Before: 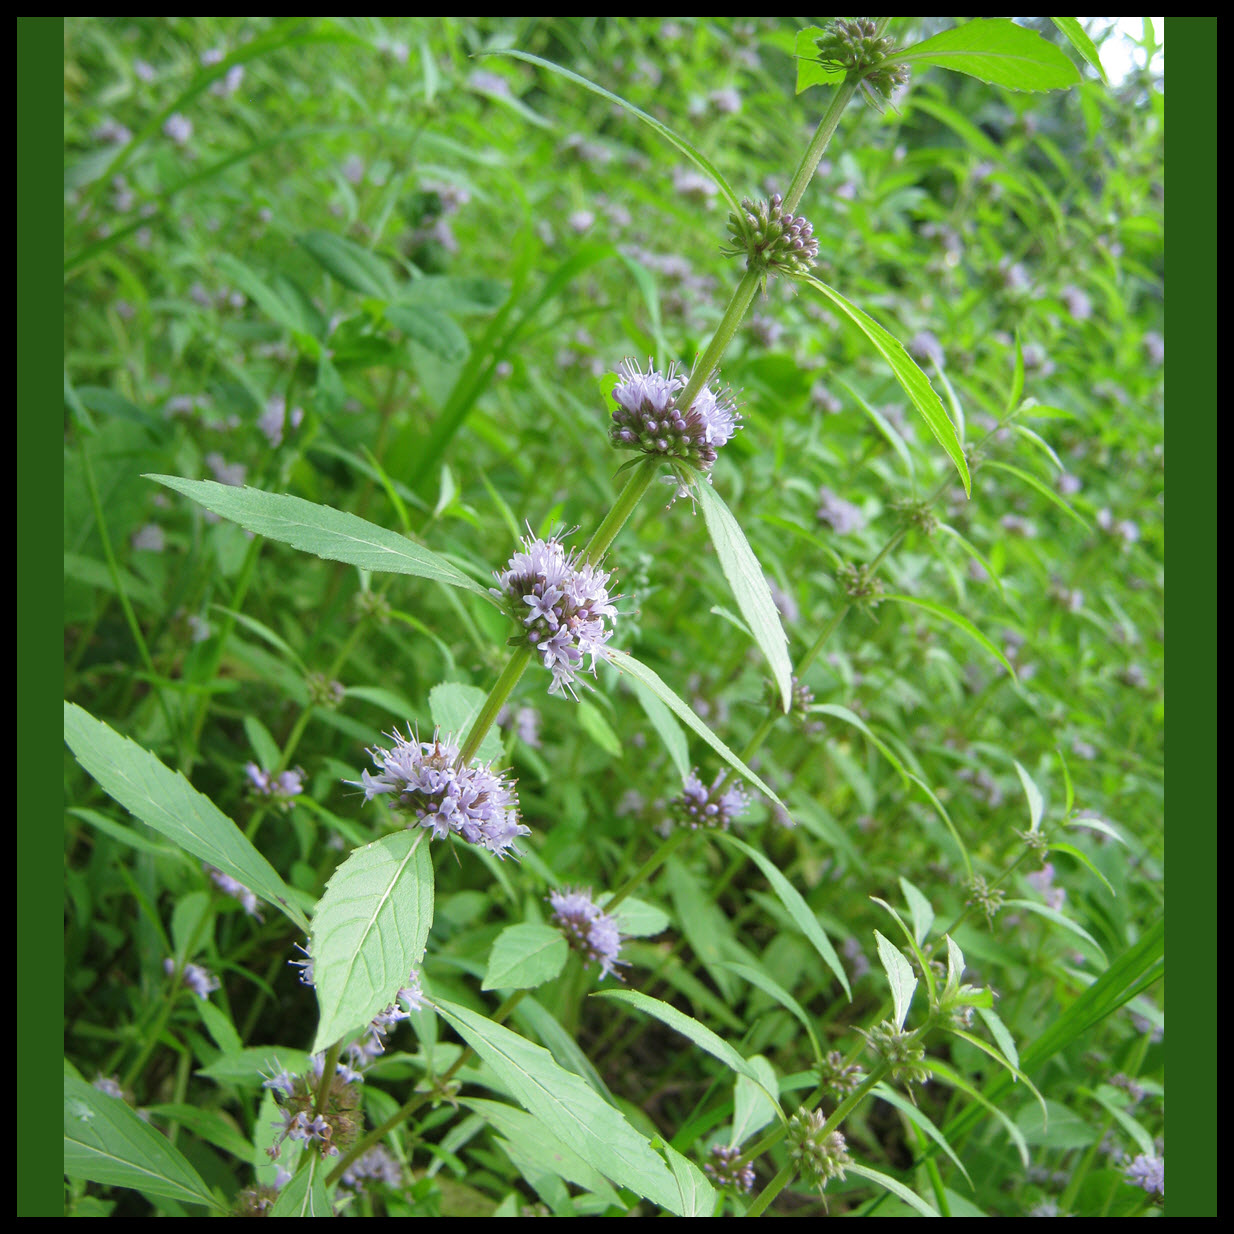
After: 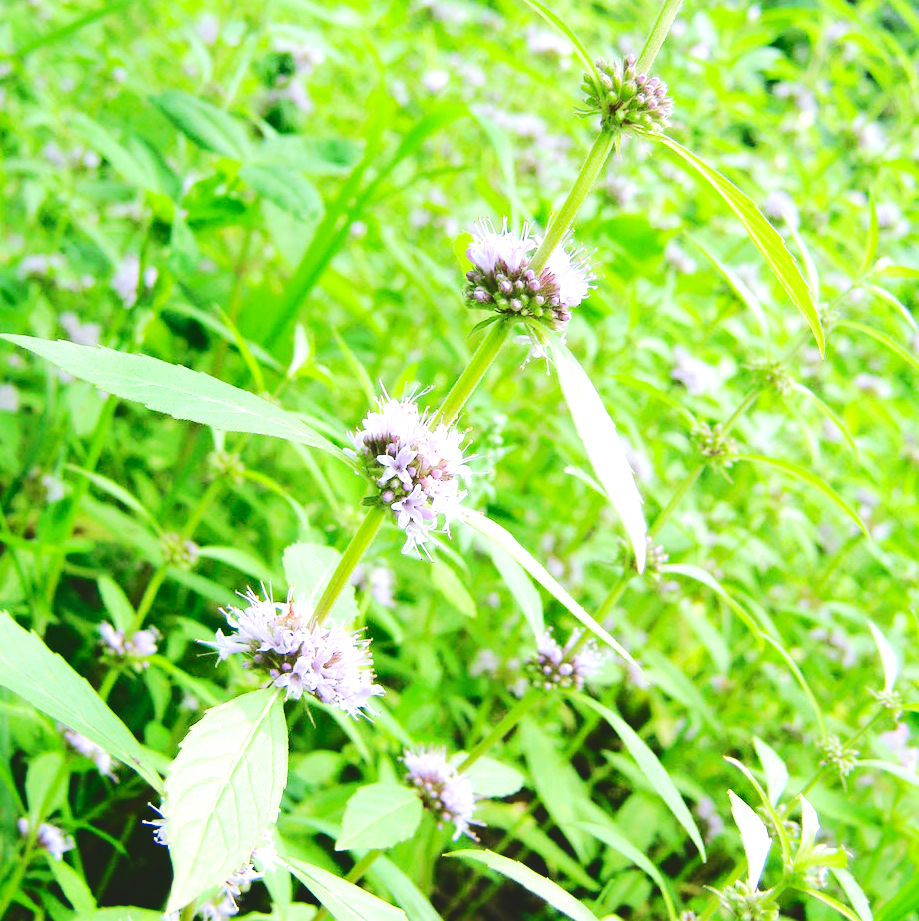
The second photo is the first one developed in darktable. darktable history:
levels: levels [0, 0.435, 0.917]
base curve: curves: ch0 [(0, 0) (0.036, 0.025) (0.121, 0.166) (0.206, 0.329) (0.605, 0.79) (1, 1)], preserve colors none
tone curve: curves: ch0 [(0, 0) (0.003, 0.076) (0.011, 0.081) (0.025, 0.084) (0.044, 0.092) (0.069, 0.1) (0.1, 0.117) (0.136, 0.144) (0.177, 0.186) (0.224, 0.237) (0.277, 0.306) (0.335, 0.39) (0.399, 0.494) (0.468, 0.574) (0.543, 0.666) (0.623, 0.722) (0.709, 0.79) (0.801, 0.855) (0.898, 0.926) (1, 1)], color space Lab, independent channels, preserve colors none
crop and rotate: left 11.87%, top 11.419%, right 13.657%, bottom 13.902%
